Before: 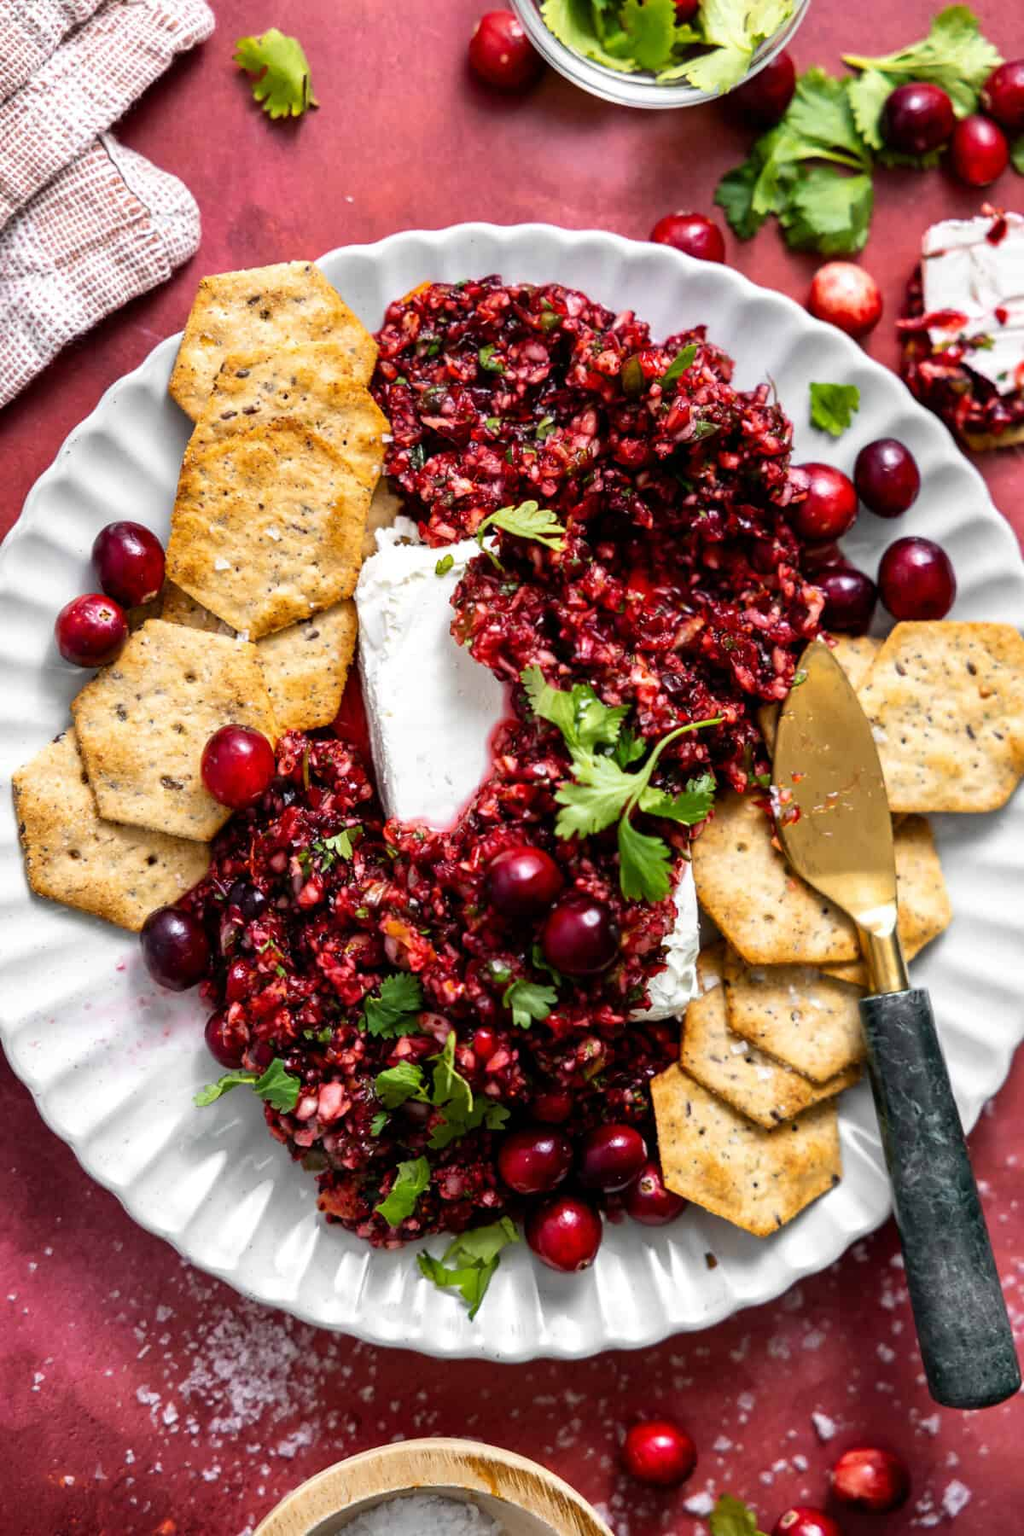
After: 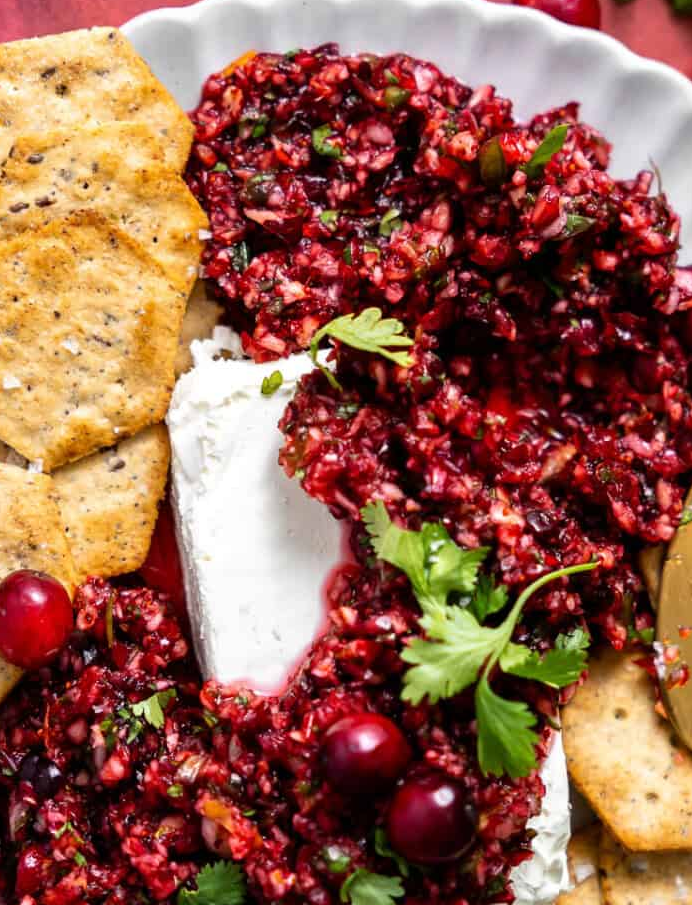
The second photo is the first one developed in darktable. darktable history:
crop: left 20.781%, top 15.551%, right 21.532%, bottom 34.168%
